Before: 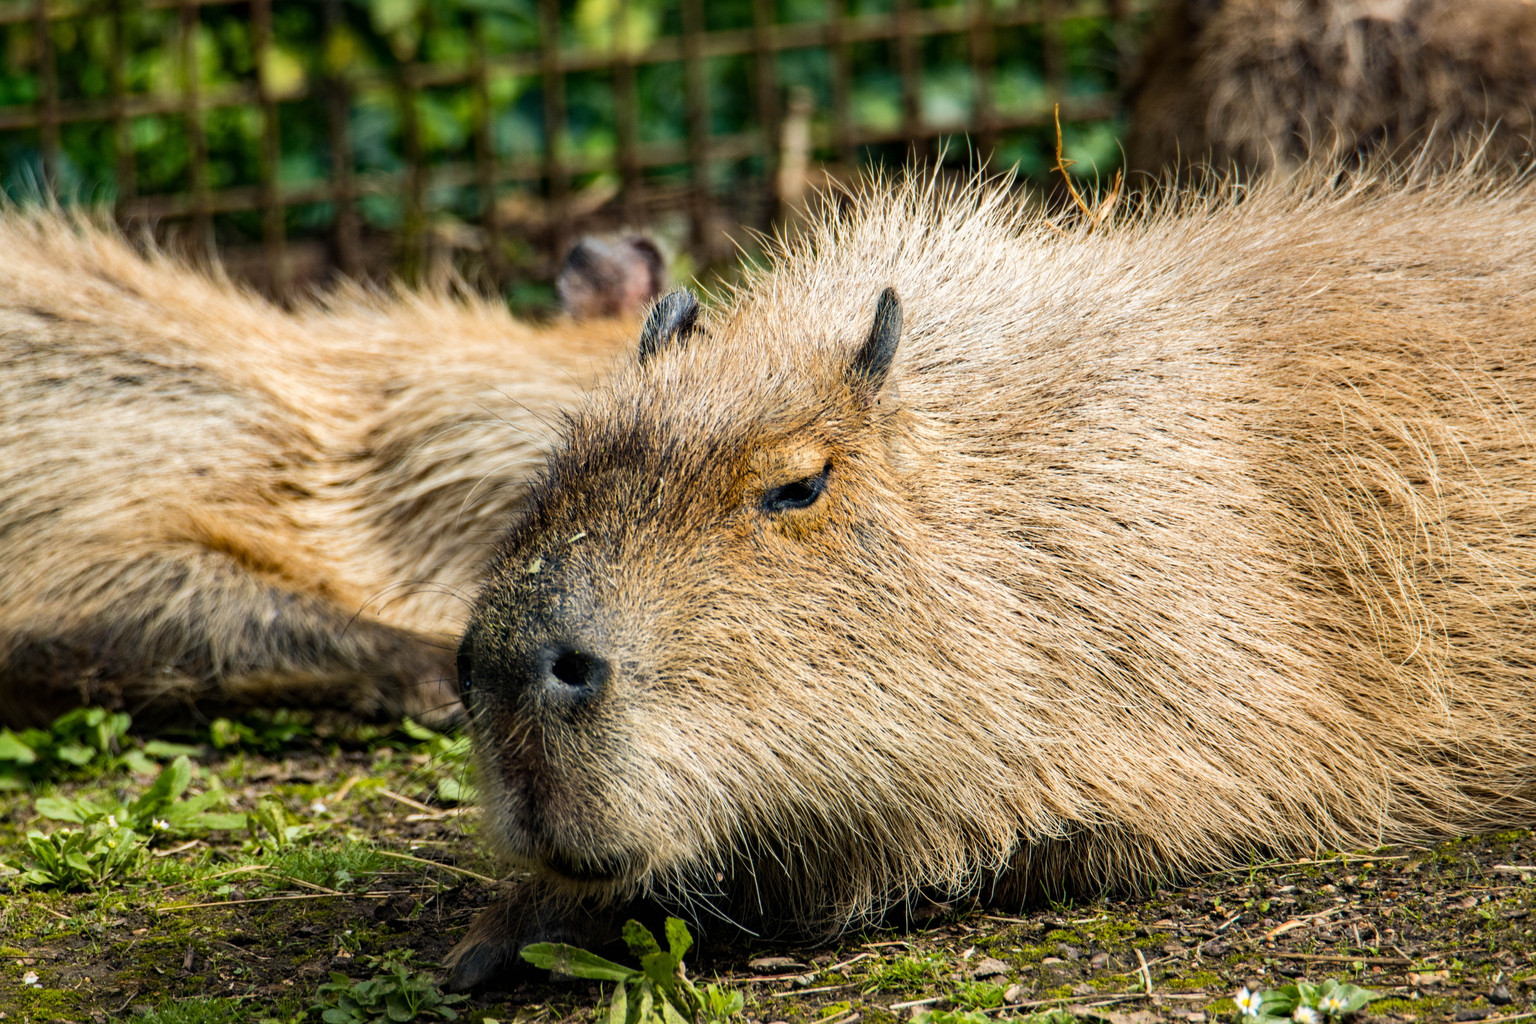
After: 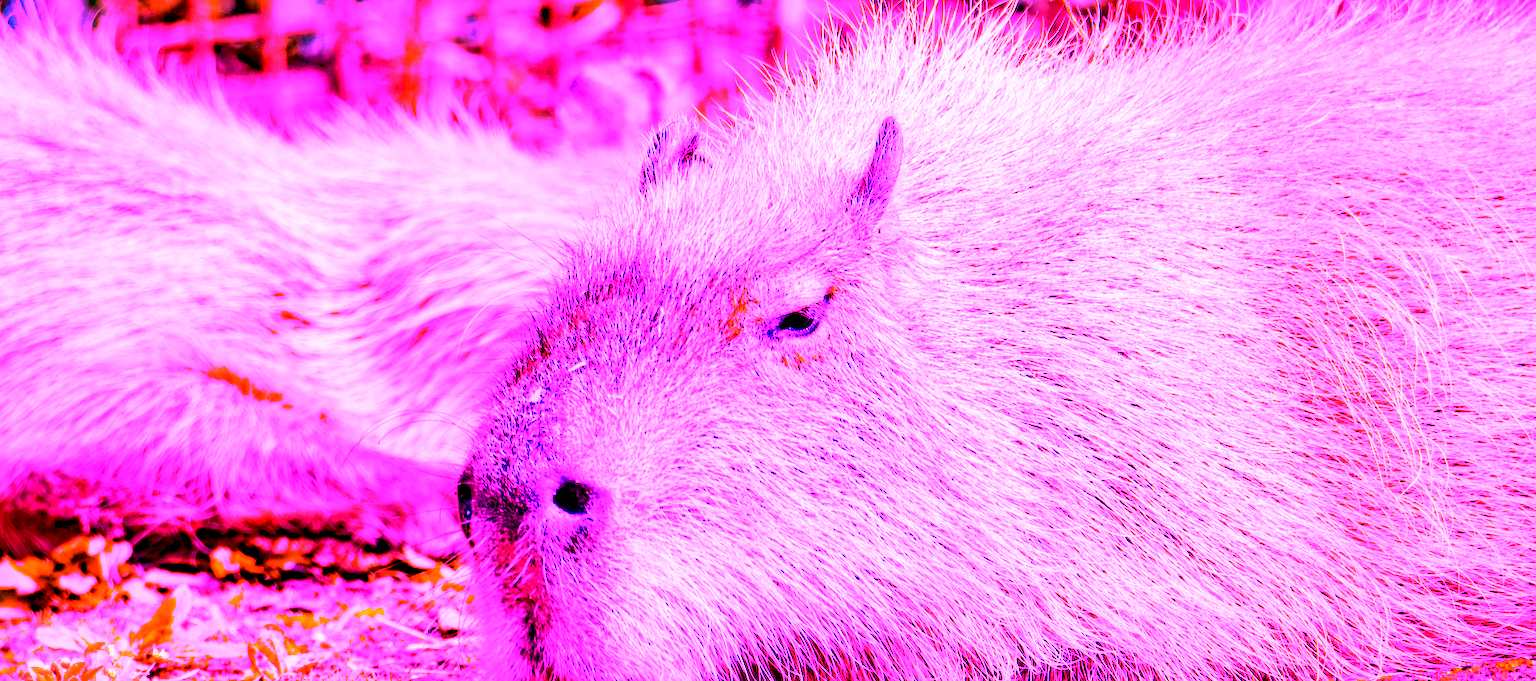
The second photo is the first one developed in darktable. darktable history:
exposure: black level correction 0.012, compensate highlight preservation false
white balance: red 8, blue 8
crop: top 16.727%, bottom 16.727%
